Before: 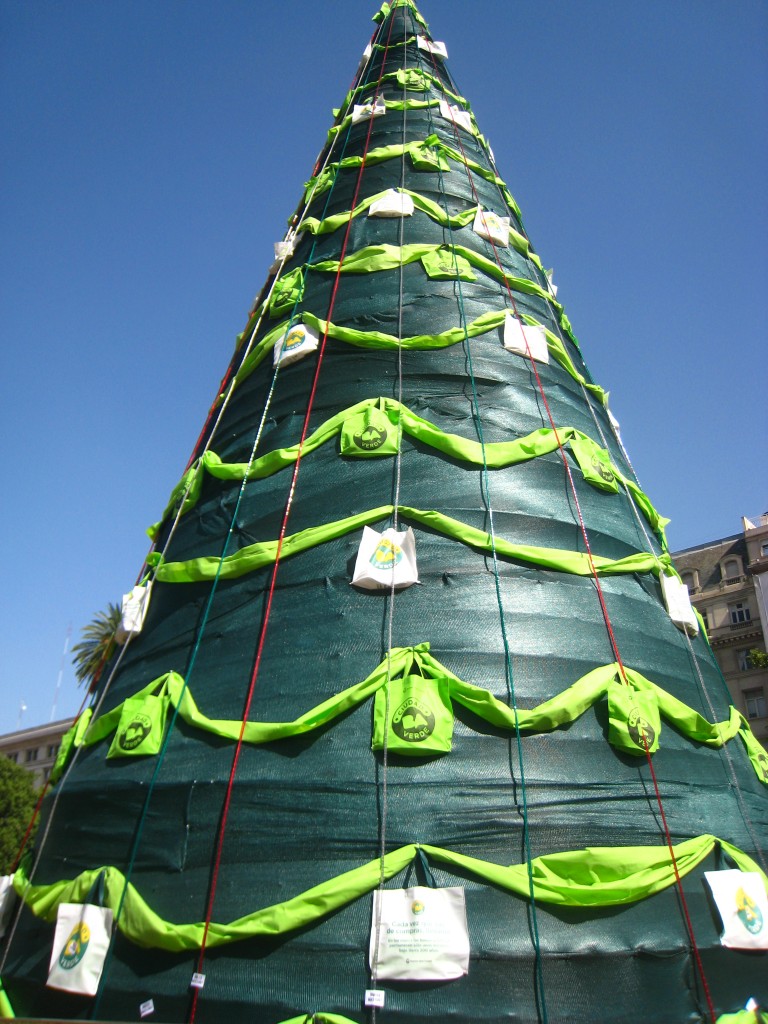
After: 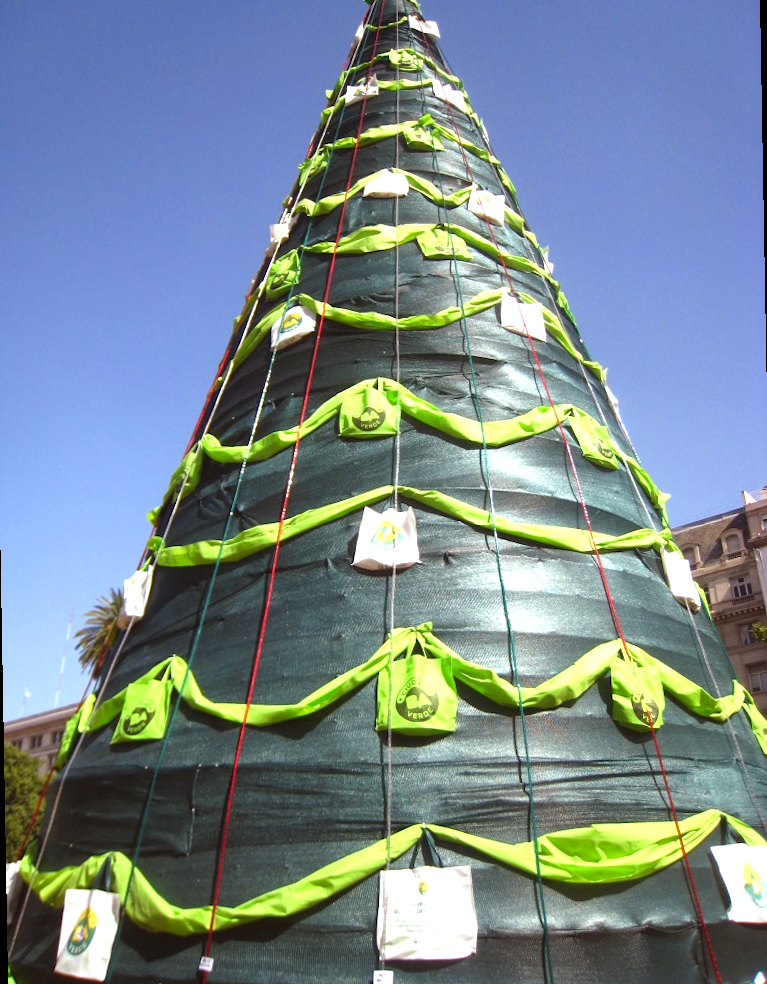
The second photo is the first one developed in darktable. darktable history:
local contrast: highlights 100%, shadows 100%, detail 120%, midtone range 0.2
rotate and perspective: rotation -1°, crop left 0.011, crop right 0.989, crop top 0.025, crop bottom 0.975
rgb levels: mode RGB, independent channels, levels [[0, 0.474, 1], [0, 0.5, 1], [0, 0.5, 1]]
exposure: black level correction 0, exposure 0.5 EV, compensate exposure bias true, compensate highlight preservation false
